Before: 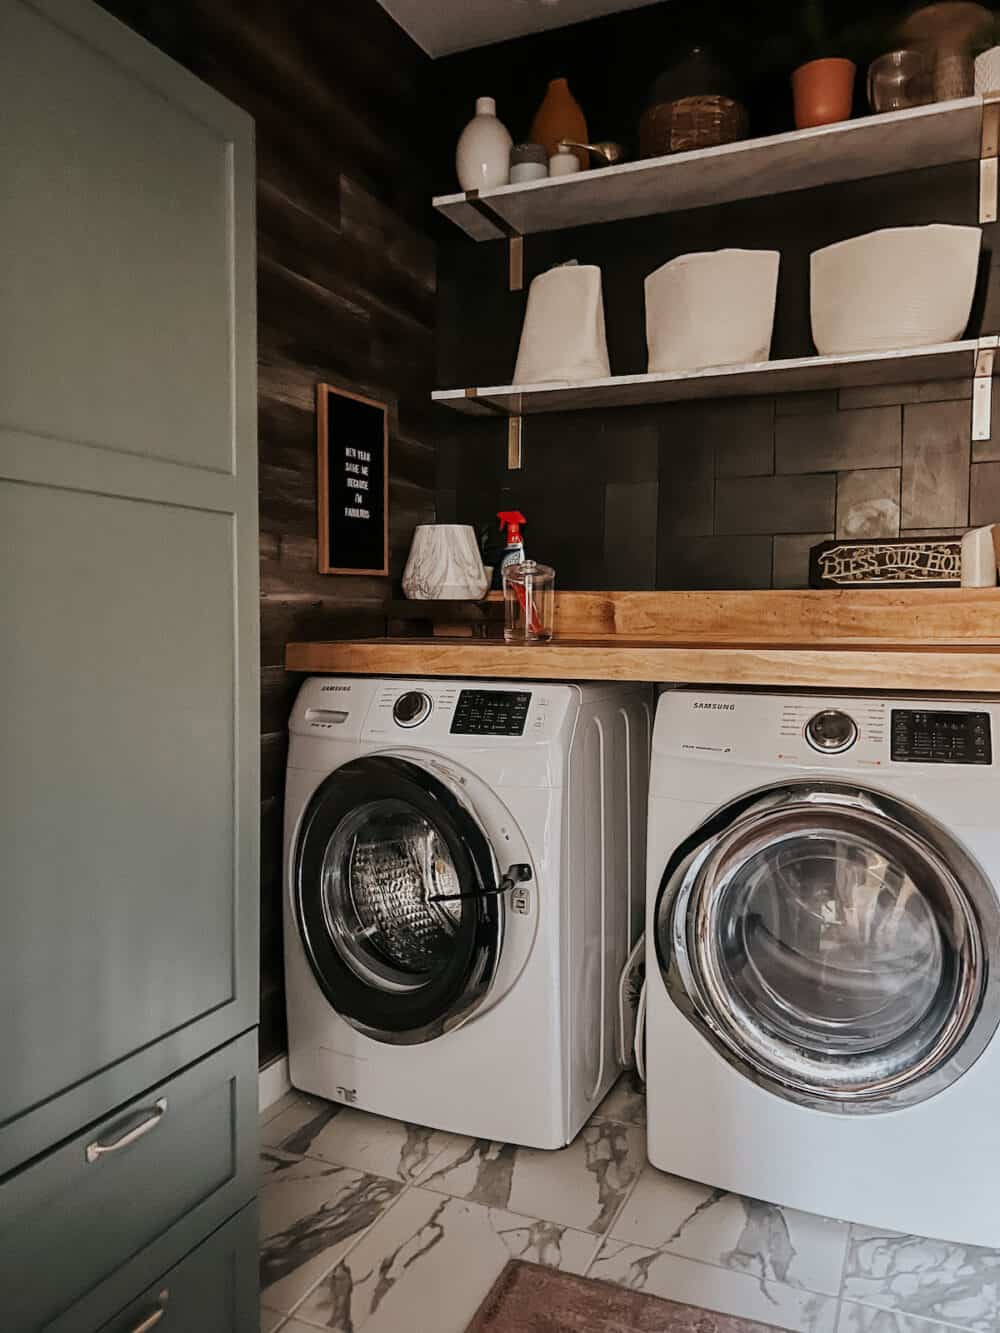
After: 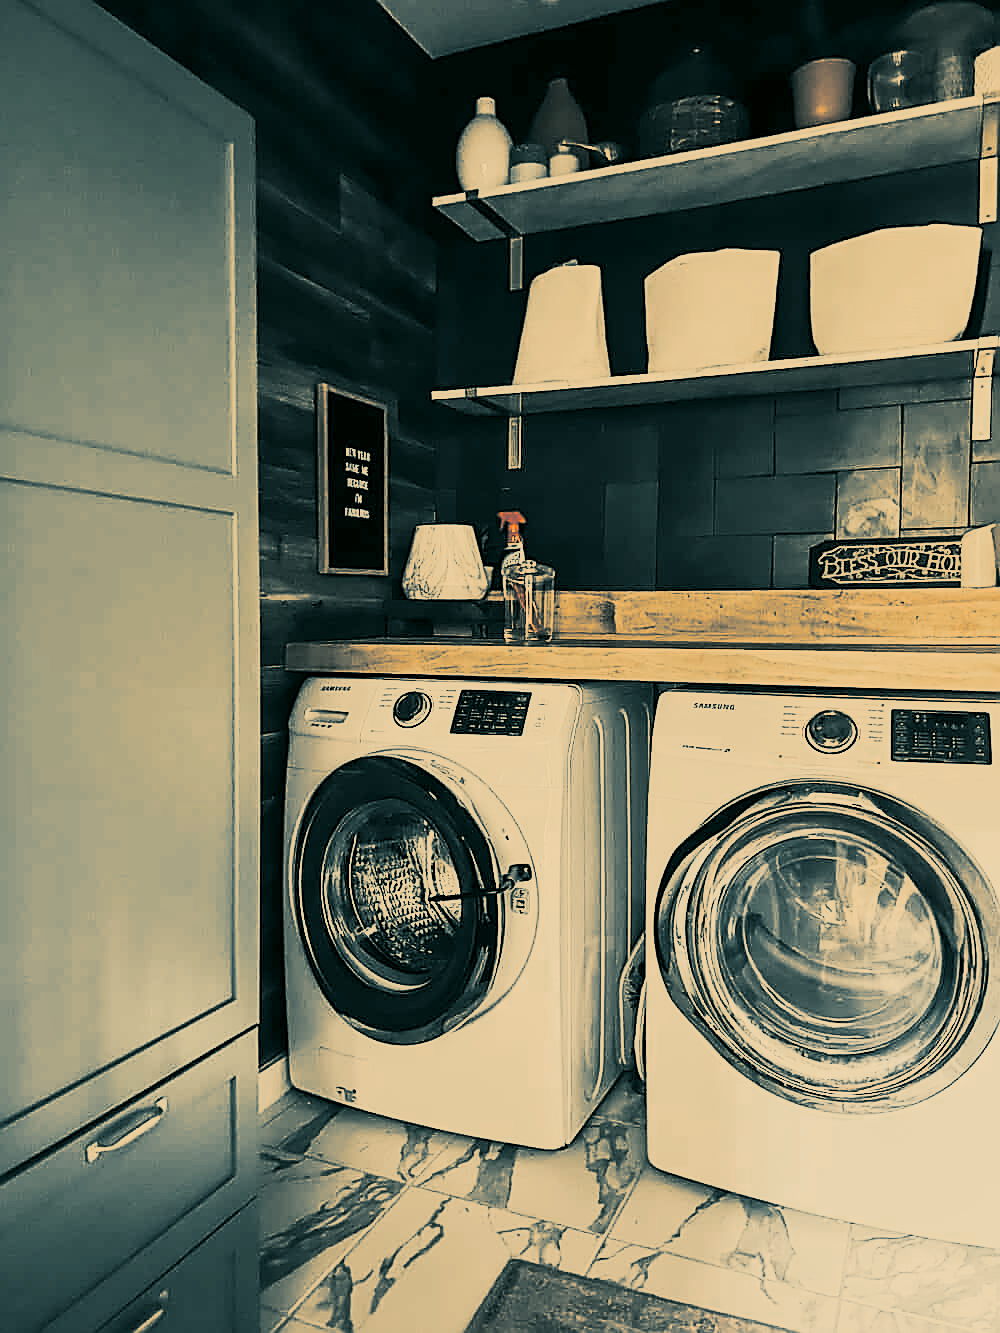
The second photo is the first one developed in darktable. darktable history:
sharpen: radius 1.4, amount 1.25, threshold 0.7
split-toning: shadows › hue 205.2°, shadows › saturation 0.43, highlights › hue 54°, highlights › saturation 0.54
tone curve: curves: ch0 [(0, 0) (0.004, 0.001) (0.133, 0.112) (0.325, 0.362) (0.832, 0.893) (1, 1)], color space Lab, linked channels, preserve colors none
color correction: highlights a* 5.62, highlights b* 33.57, shadows a* -25.86, shadows b* 4.02
local contrast: mode bilateral grid, contrast 15, coarseness 36, detail 105%, midtone range 0.2
contrast brightness saturation: contrast 0.57, brightness 0.57, saturation -0.34
color zones: curves: ch0 [(0, 0.48) (0.209, 0.398) (0.305, 0.332) (0.429, 0.493) (0.571, 0.5) (0.714, 0.5) (0.857, 0.5) (1, 0.48)]; ch1 [(0, 0.736) (0.143, 0.625) (0.225, 0.371) (0.429, 0.256) (0.571, 0.241) (0.714, 0.213) (0.857, 0.48) (1, 0.736)]; ch2 [(0, 0.448) (0.143, 0.498) (0.286, 0.5) (0.429, 0.5) (0.571, 0.5) (0.714, 0.5) (0.857, 0.5) (1, 0.448)]
